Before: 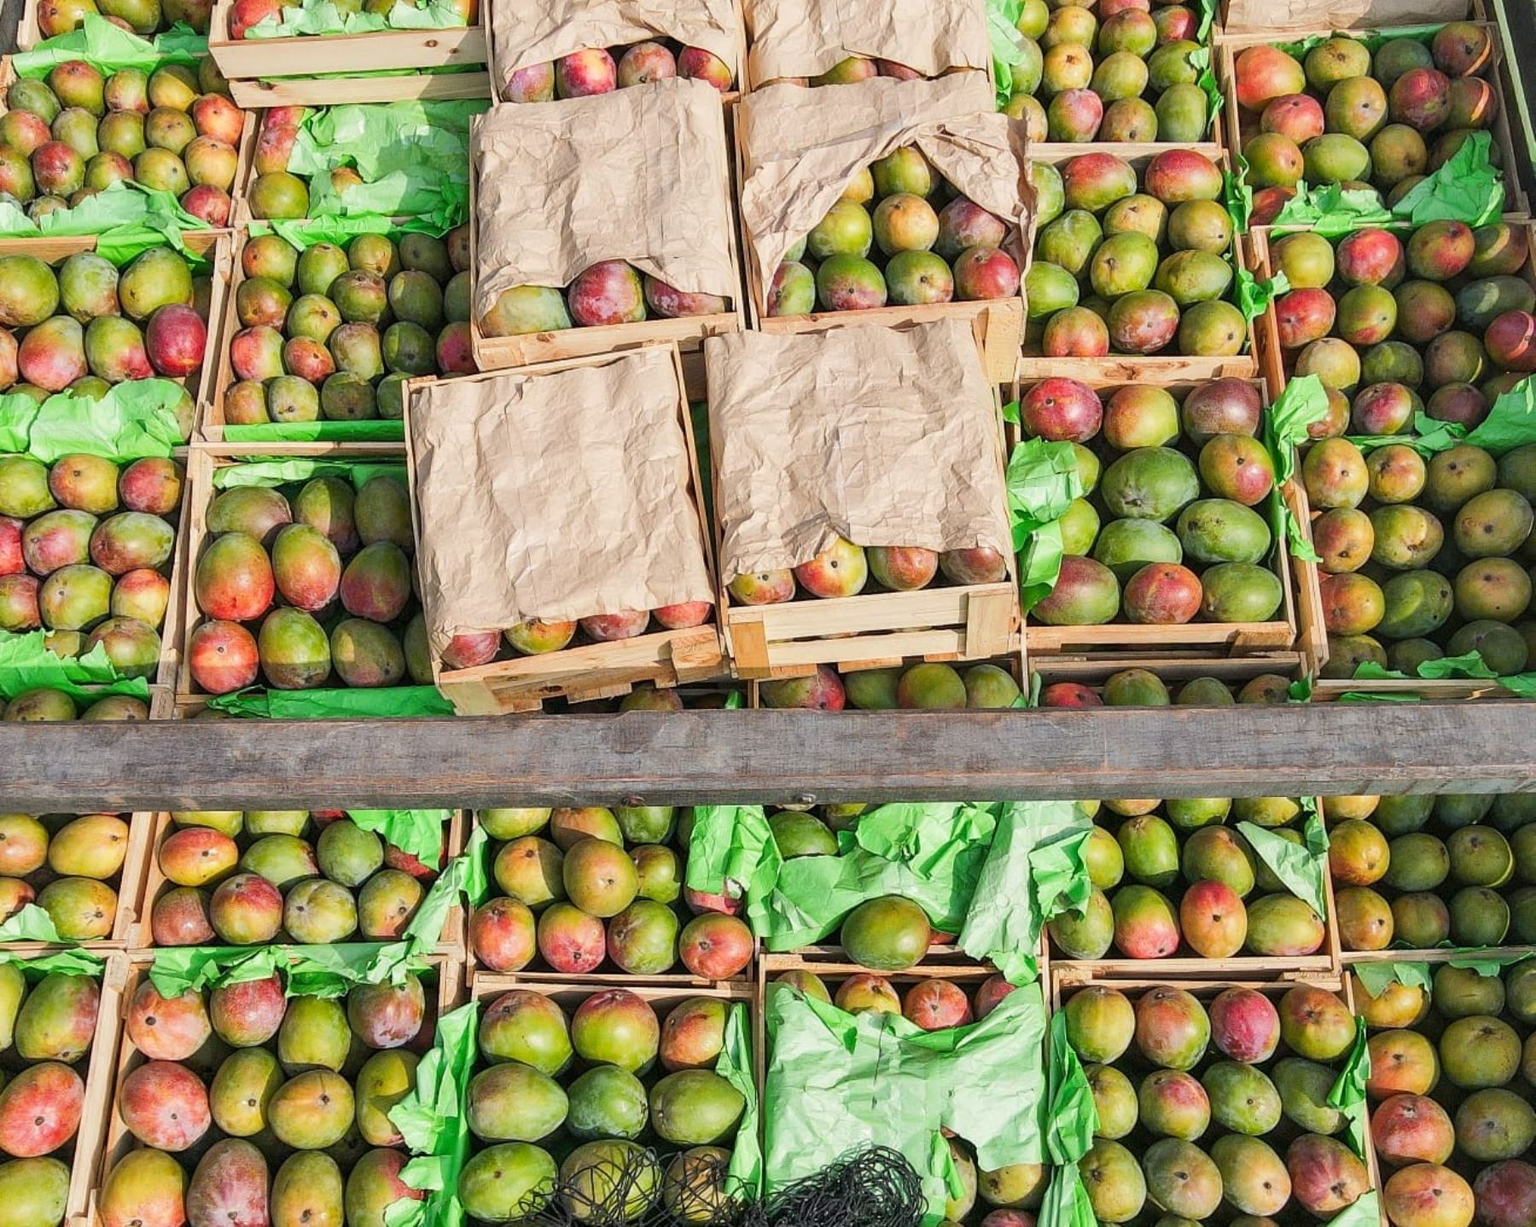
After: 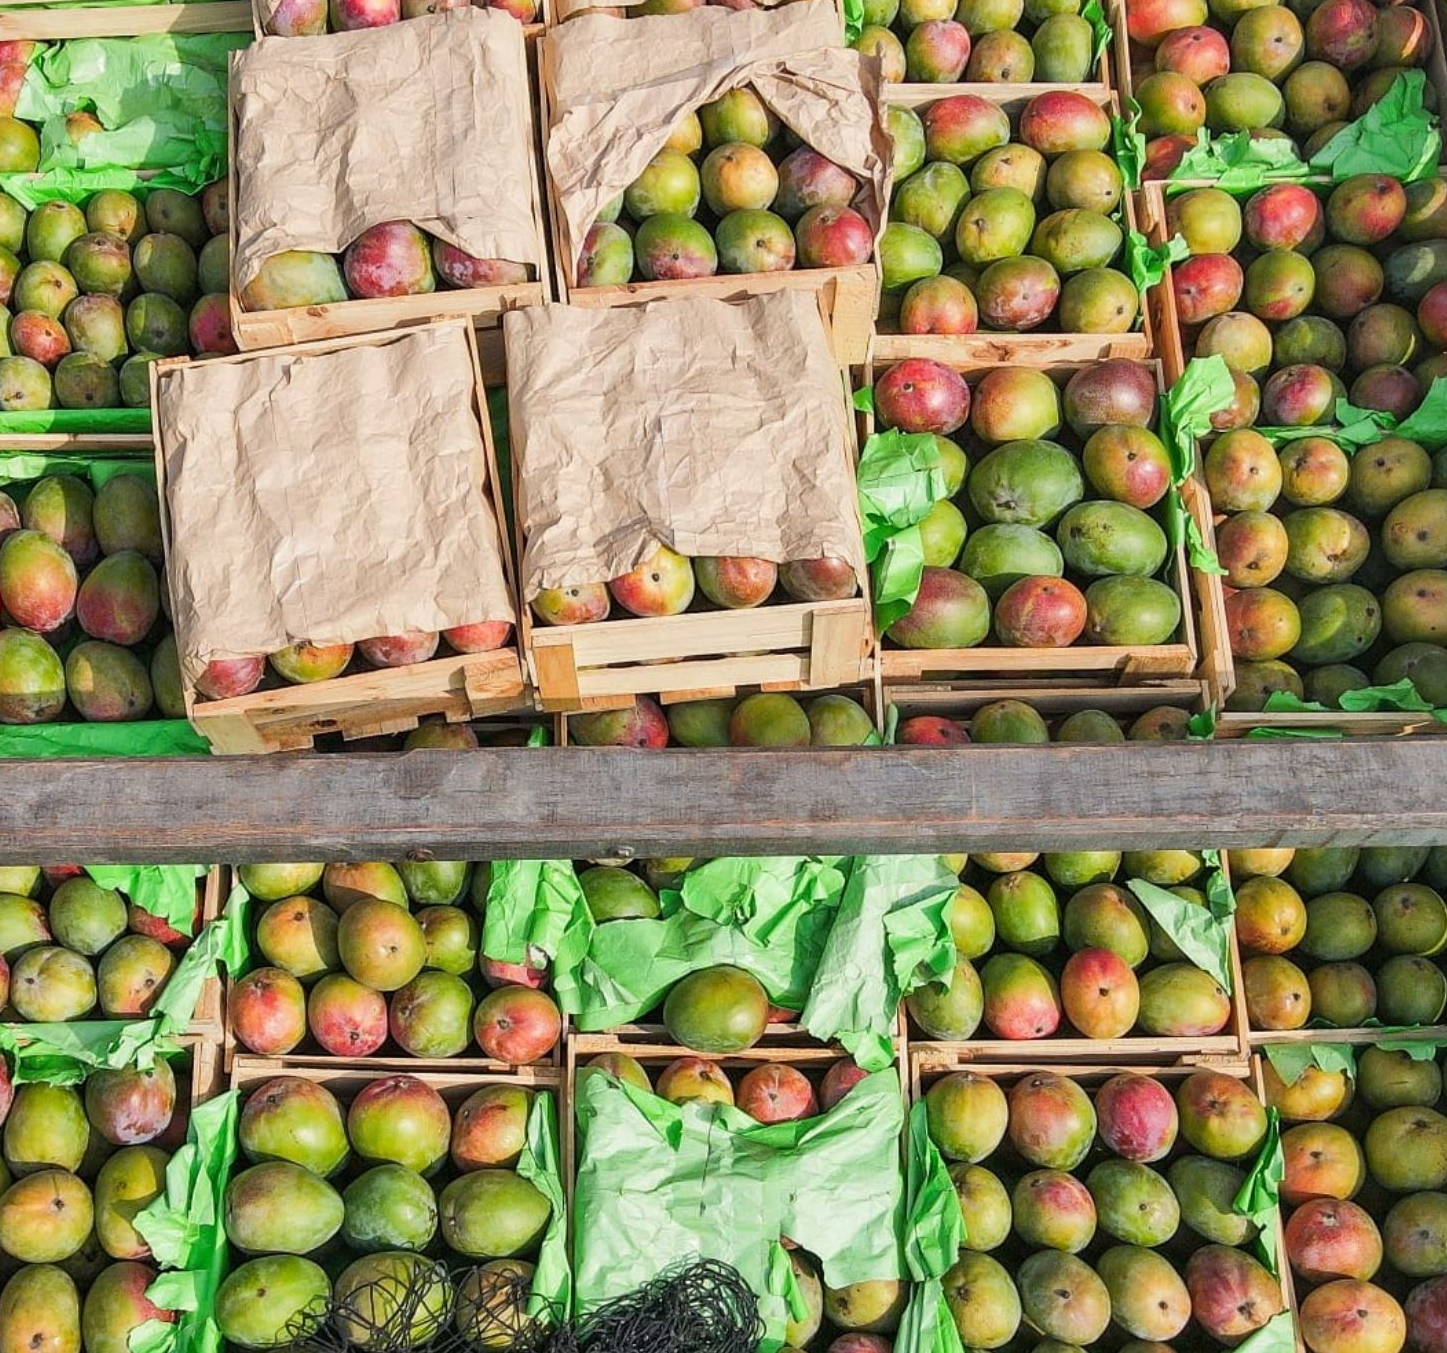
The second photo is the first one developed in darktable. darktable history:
crop and rotate: left 17.901%, top 5.909%, right 1.681%
